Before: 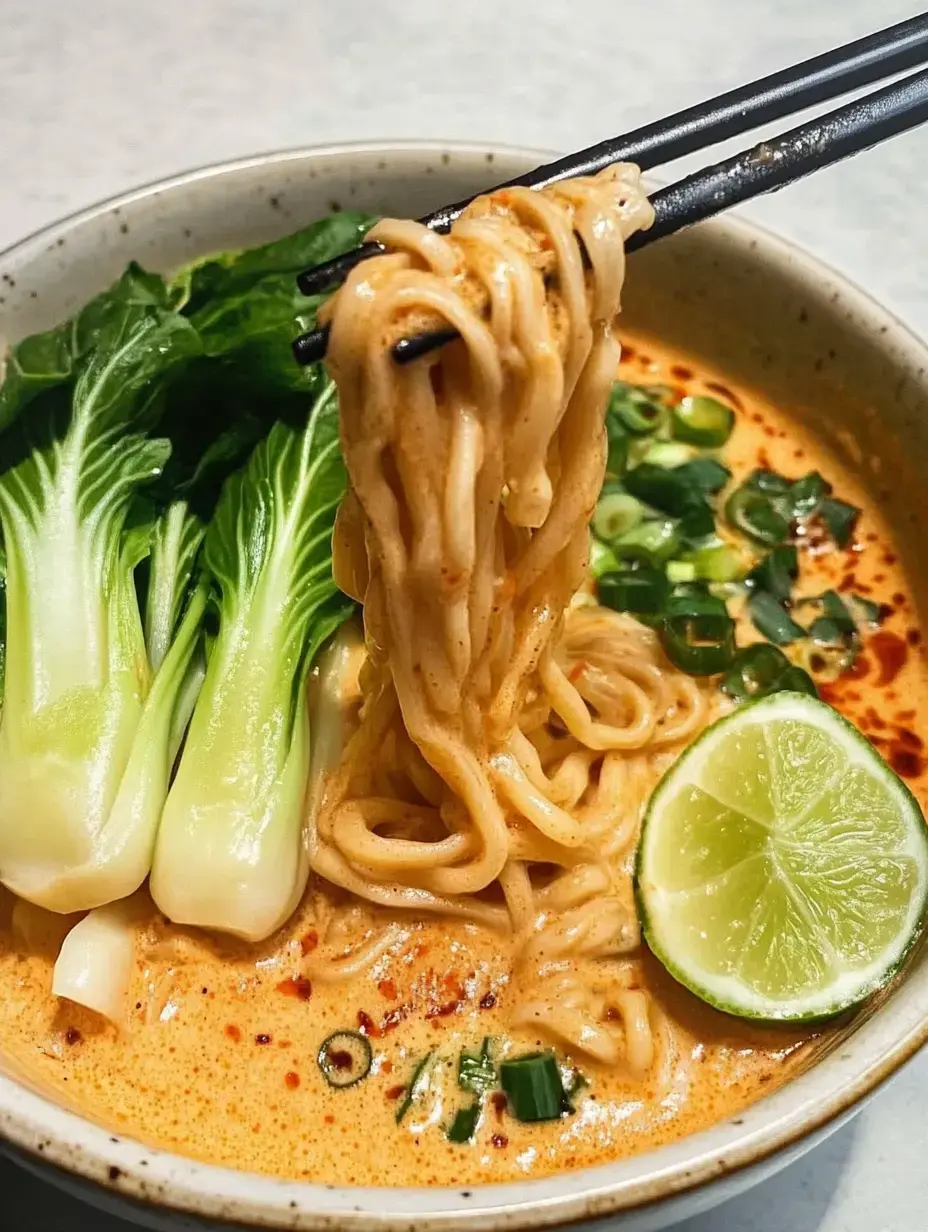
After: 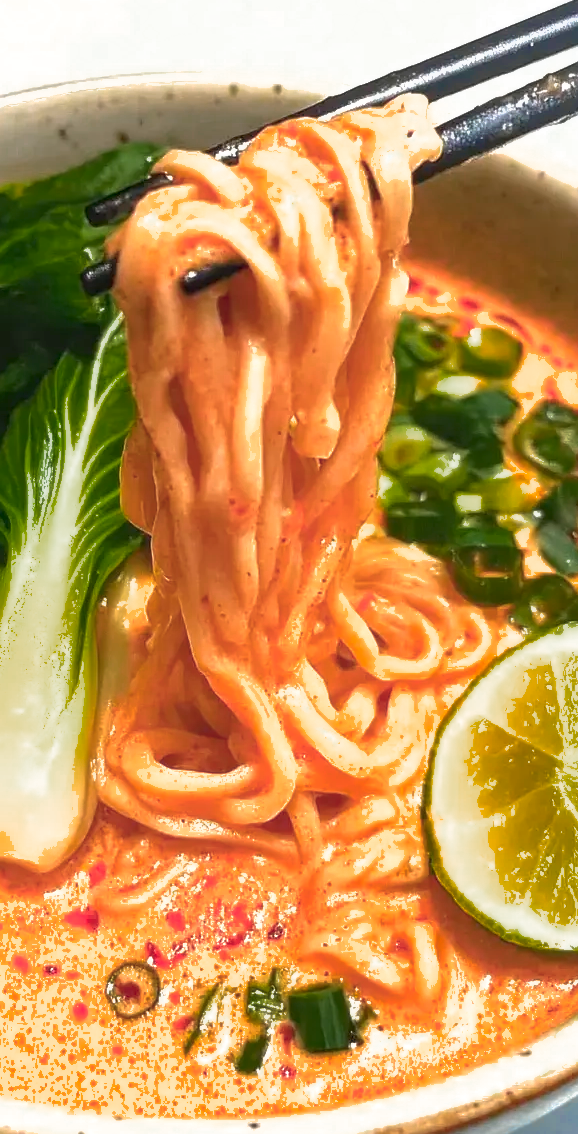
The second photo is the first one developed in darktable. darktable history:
exposure: black level correction 0, exposure 0.9 EV, compensate highlight preservation false
crop and rotate: left 22.918%, top 5.629%, right 14.711%, bottom 2.247%
soften: size 10%, saturation 50%, brightness 0.2 EV, mix 10%
sharpen: radius 1.559, amount 0.373, threshold 1.271
contrast brightness saturation: saturation -0.05
color zones: curves: ch0 [(0, 0.553) (0.123, 0.58) (0.23, 0.419) (0.468, 0.155) (0.605, 0.132) (0.723, 0.063) (0.833, 0.172) (0.921, 0.468)]; ch1 [(0.025, 0.645) (0.229, 0.584) (0.326, 0.551) (0.537, 0.446) (0.599, 0.911) (0.708, 1) (0.805, 0.944)]; ch2 [(0.086, 0.468) (0.254, 0.464) (0.638, 0.564) (0.702, 0.592) (0.768, 0.564)]
shadows and highlights: on, module defaults
